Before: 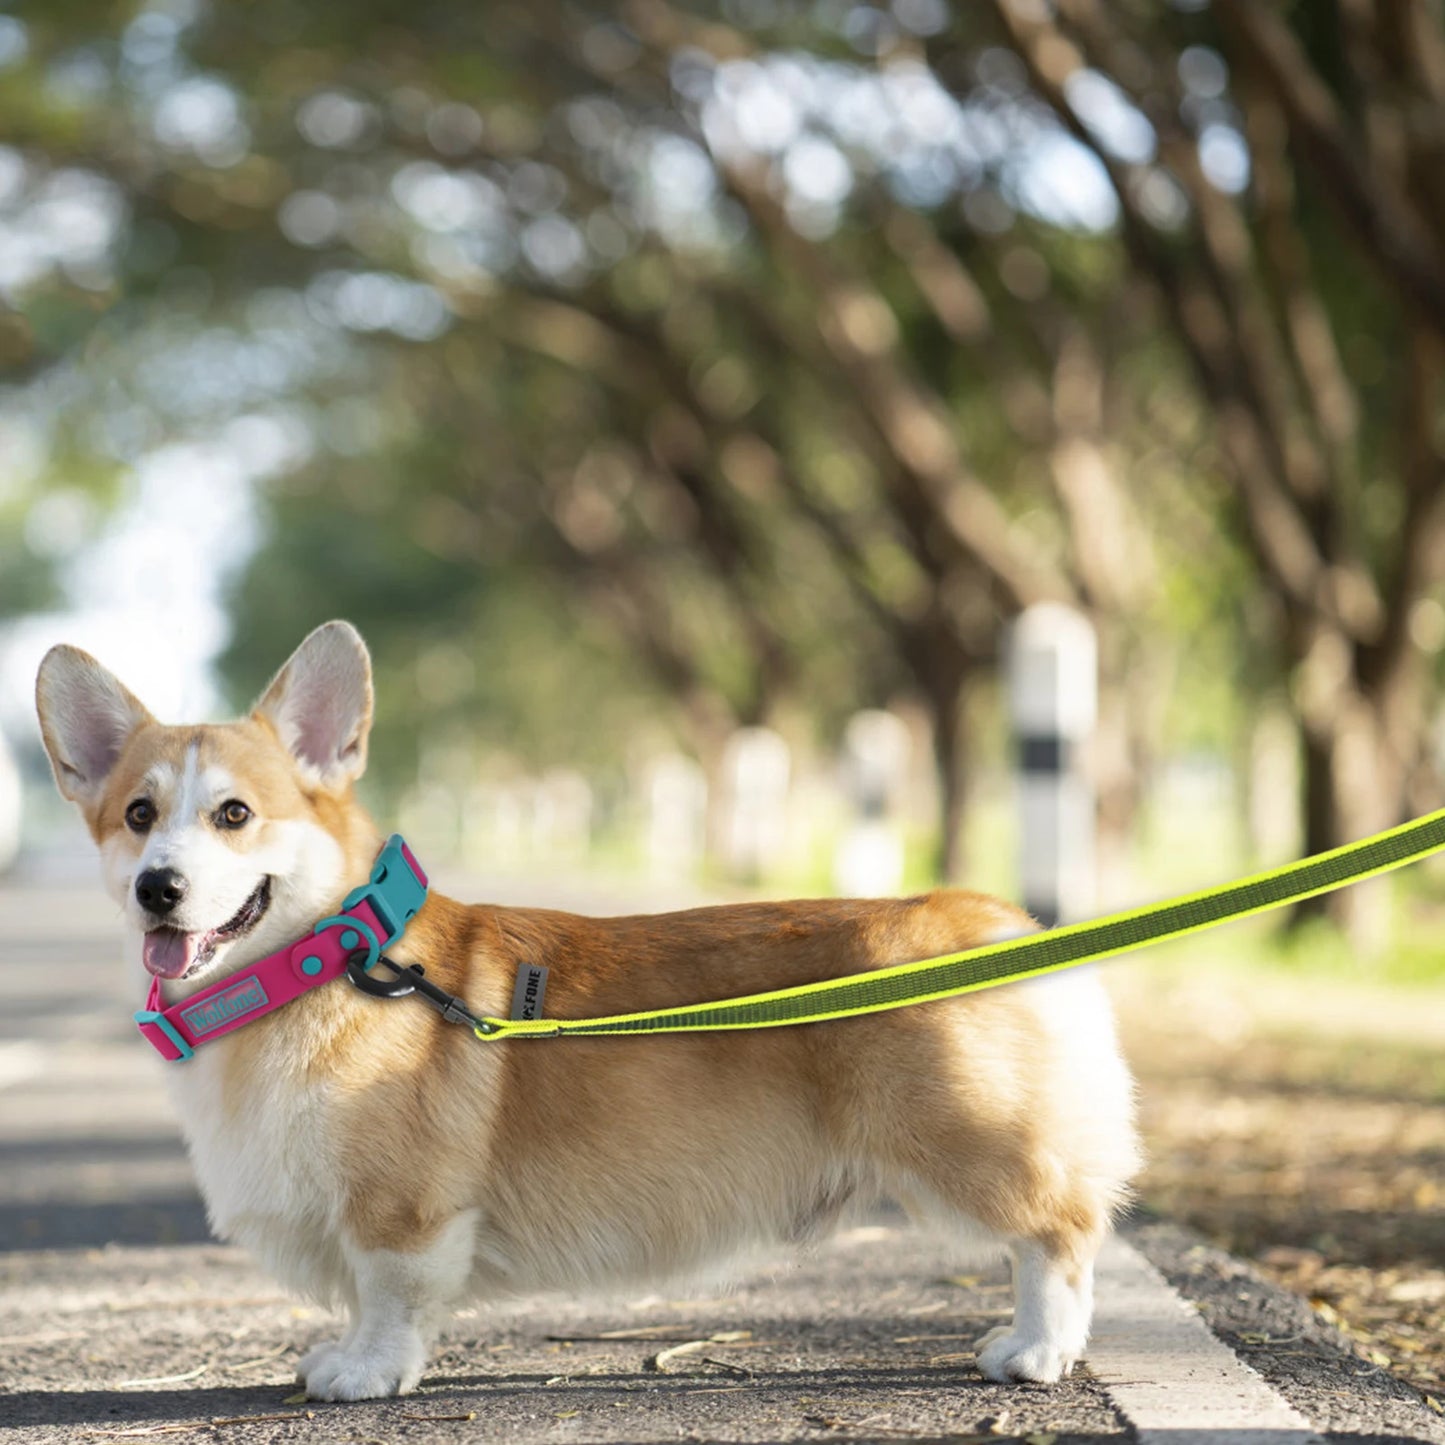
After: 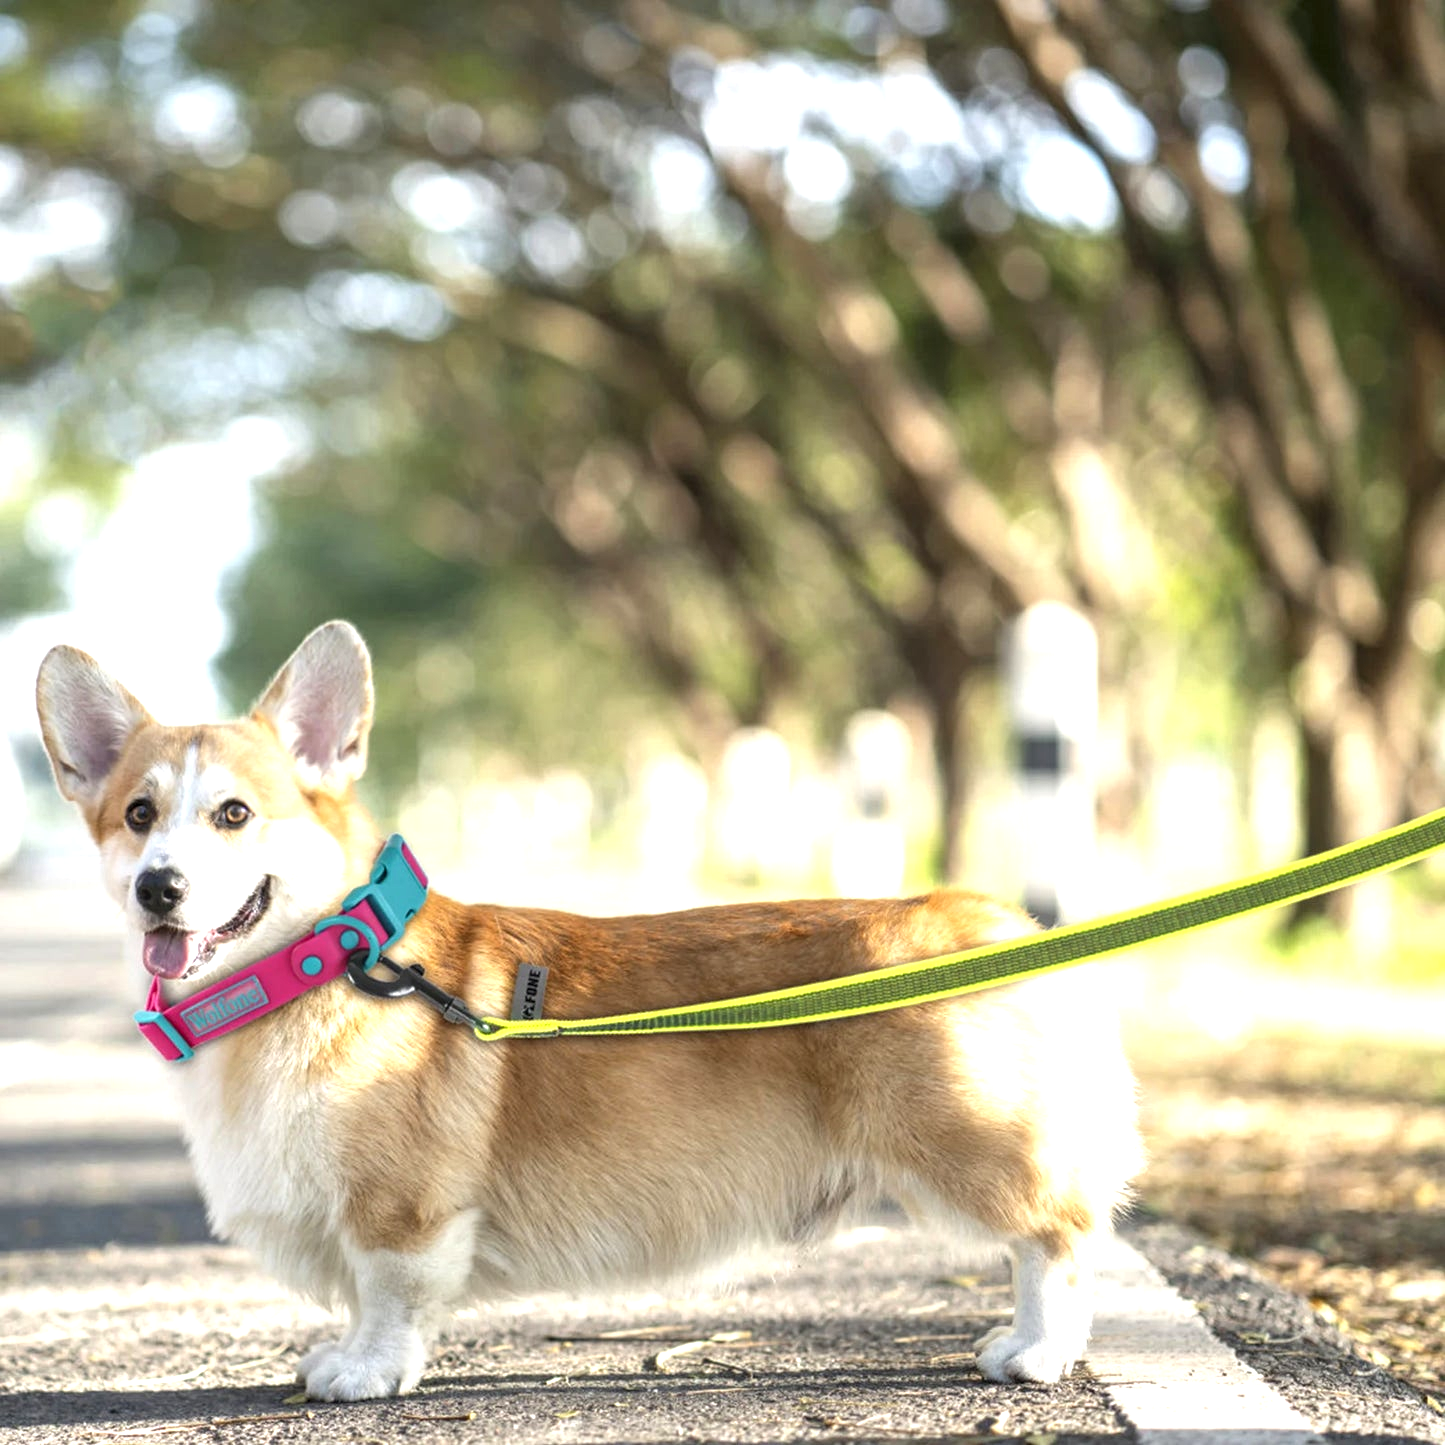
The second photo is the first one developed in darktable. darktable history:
exposure: black level correction 0, exposure 0.7 EV, compensate highlight preservation false
local contrast: detail 130%
